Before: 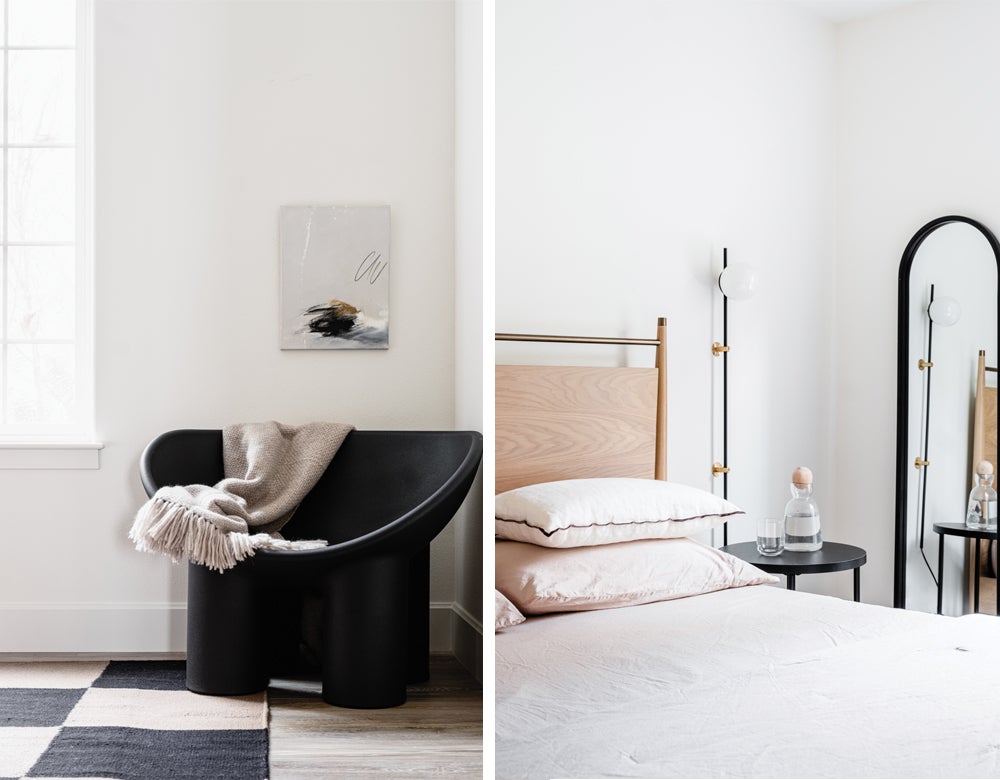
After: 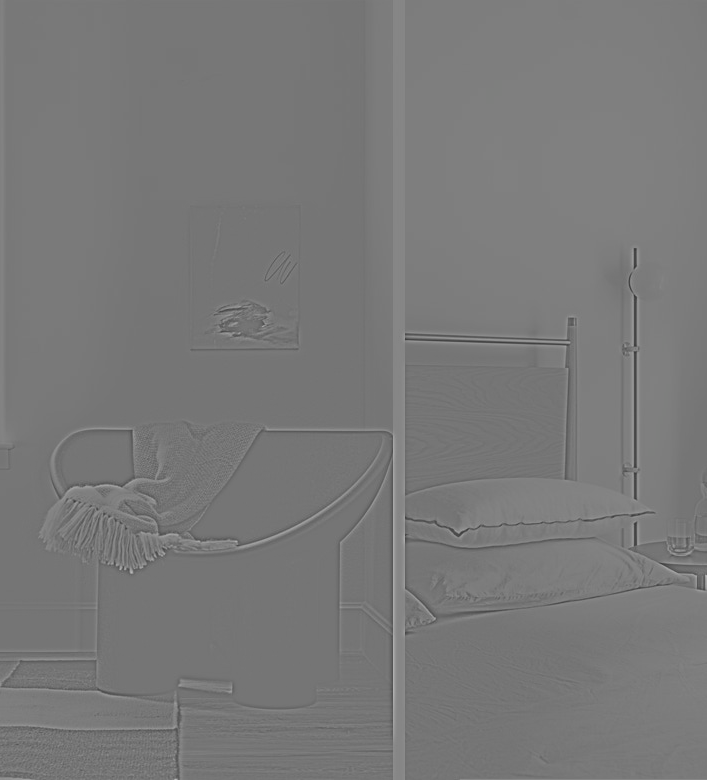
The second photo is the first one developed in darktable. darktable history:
crop and rotate: left 9.061%, right 20.142%
highpass: sharpness 5.84%, contrast boost 8.44%
color balance rgb: linear chroma grading › global chroma 9%, perceptual saturation grading › global saturation 36%, perceptual saturation grading › shadows 35%, perceptual brilliance grading › global brilliance 15%, perceptual brilliance grading › shadows -35%, global vibrance 15%
exposure: exposure 0.556 EV, compensate highlight preservation false
